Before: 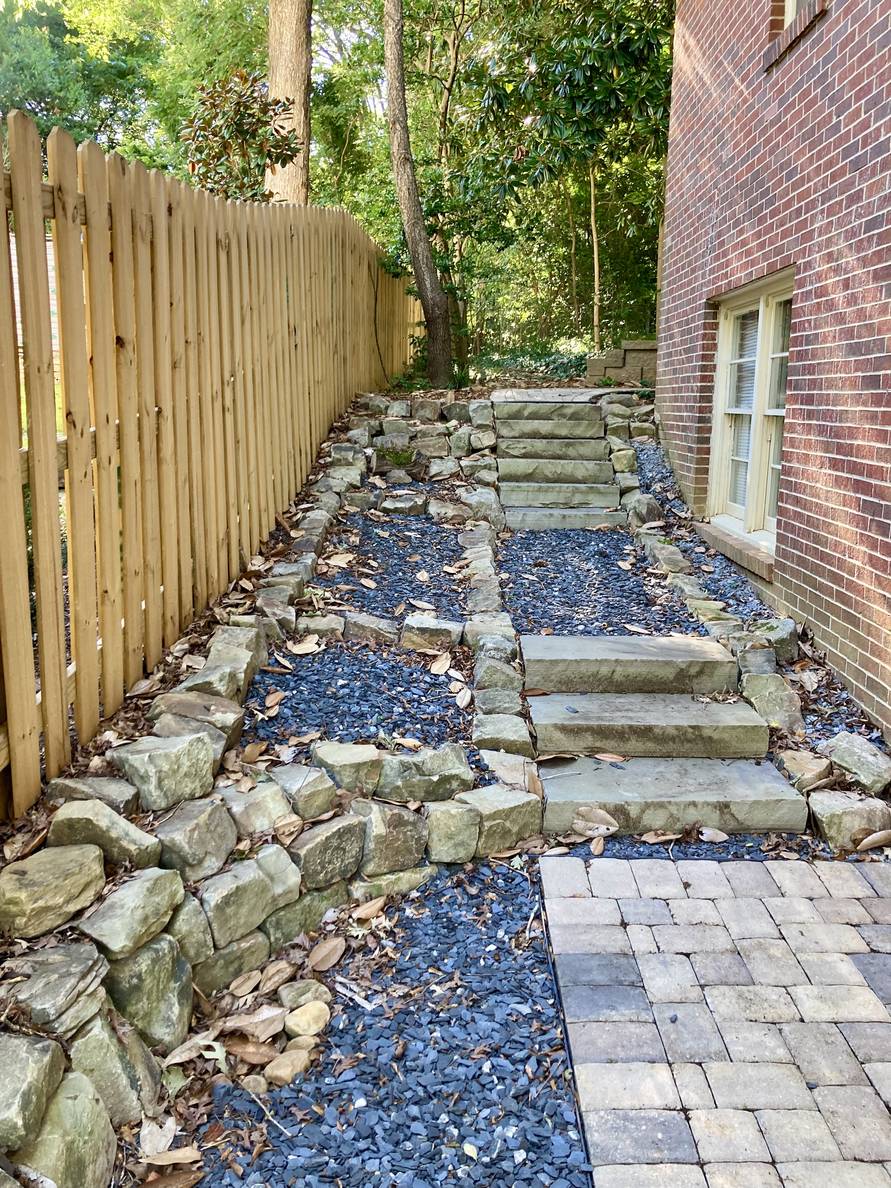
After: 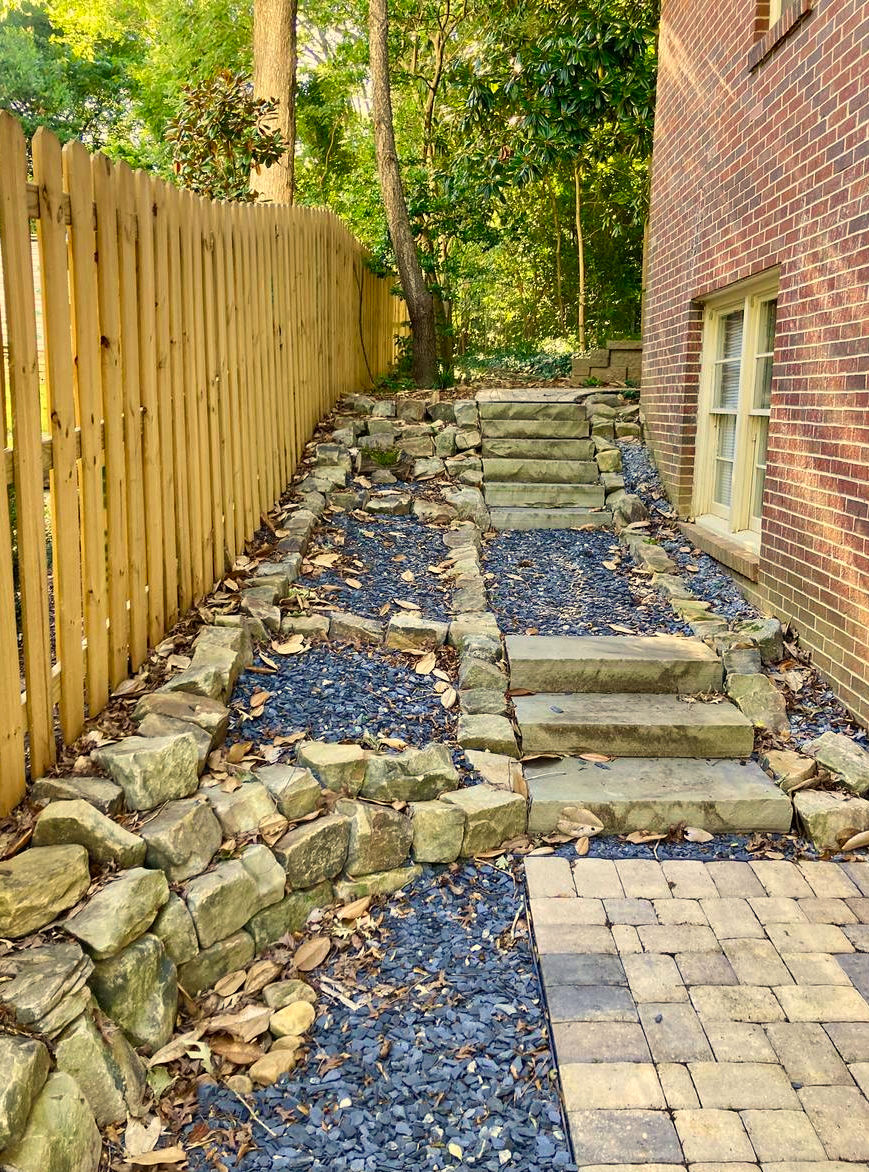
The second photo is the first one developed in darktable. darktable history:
crop and rotate: left 1.774%, right 0.633%, bottom 1.28%
color correction: highlights a* 2.72, highlights b* 22.8
